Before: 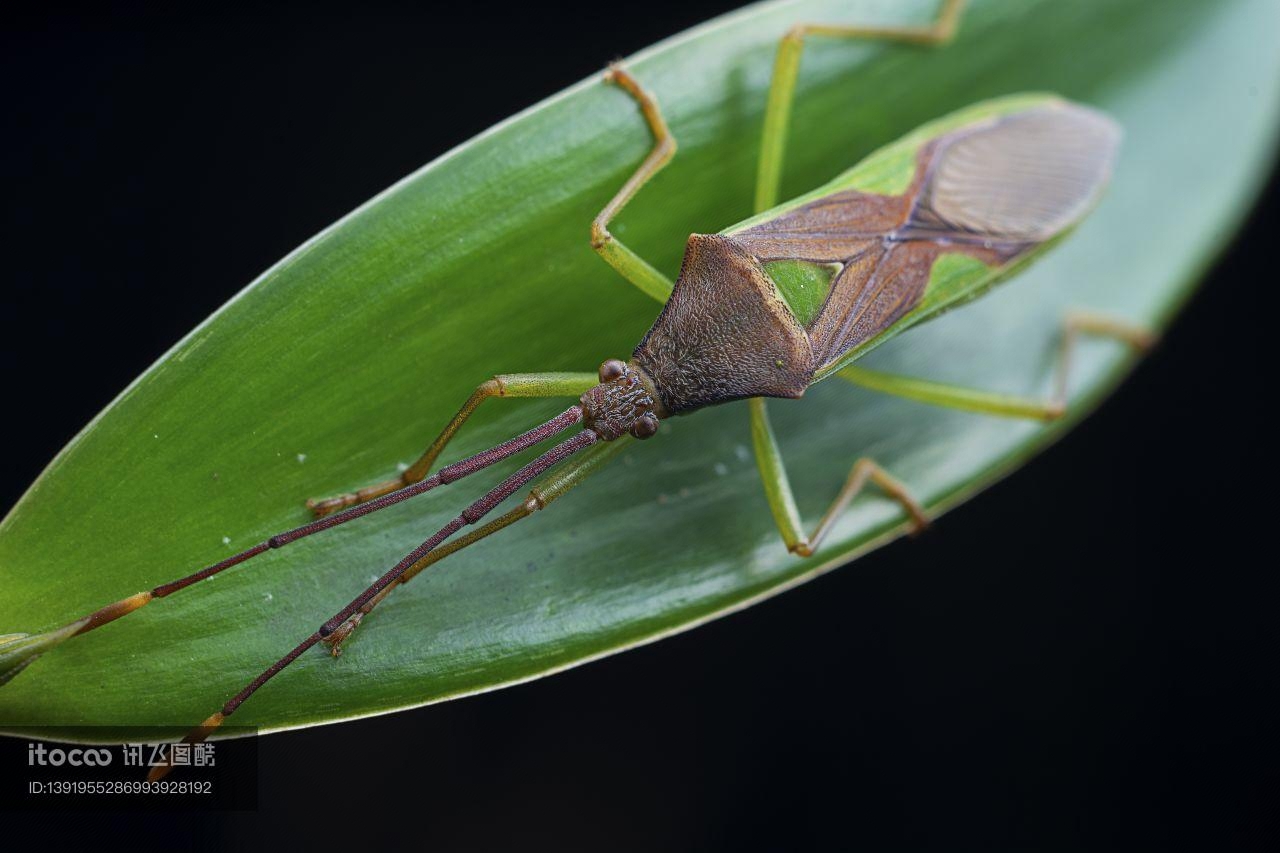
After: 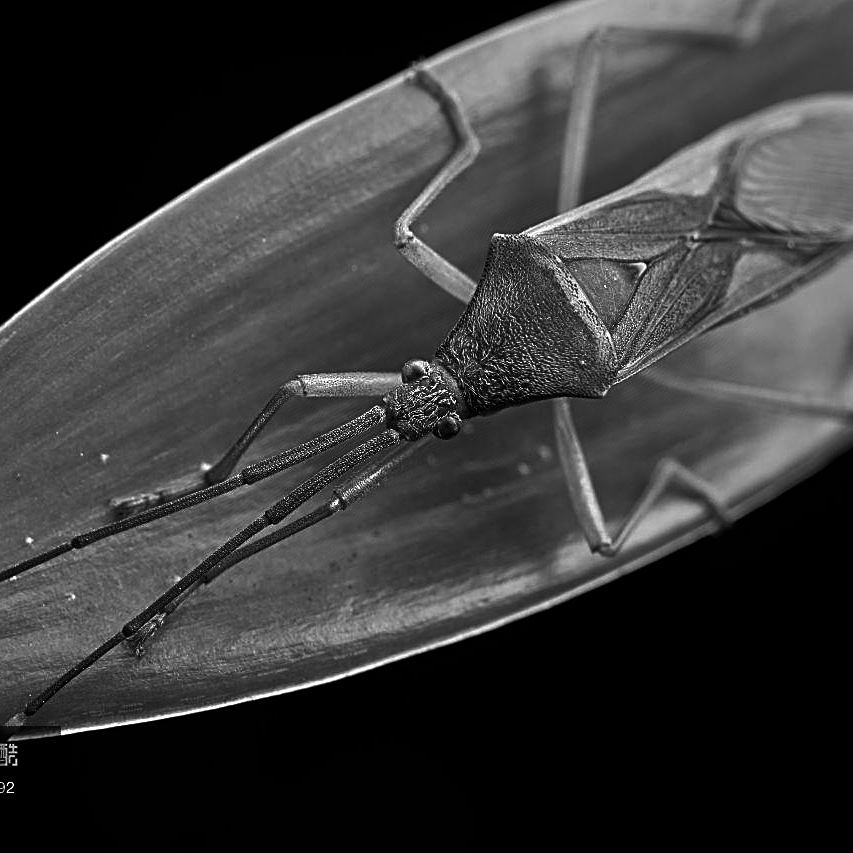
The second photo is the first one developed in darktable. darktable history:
contrast brightness saturation: contrast -0.03, brightness -0.59, saturation -1
sharpen: on, module defaults
tone equalizer: -7 EV 0.15 EV, -6 EV 0.6 EV, -5 EV 1.15 EV, -4 EV 1.33 EV, -3 EV 1.15 EV, -2 EV 0.6 EV, -1 EV 0.15 EV, mask exposure compensation -0.5 EV
crop and rotate: left 15.446%, right 17.836%
